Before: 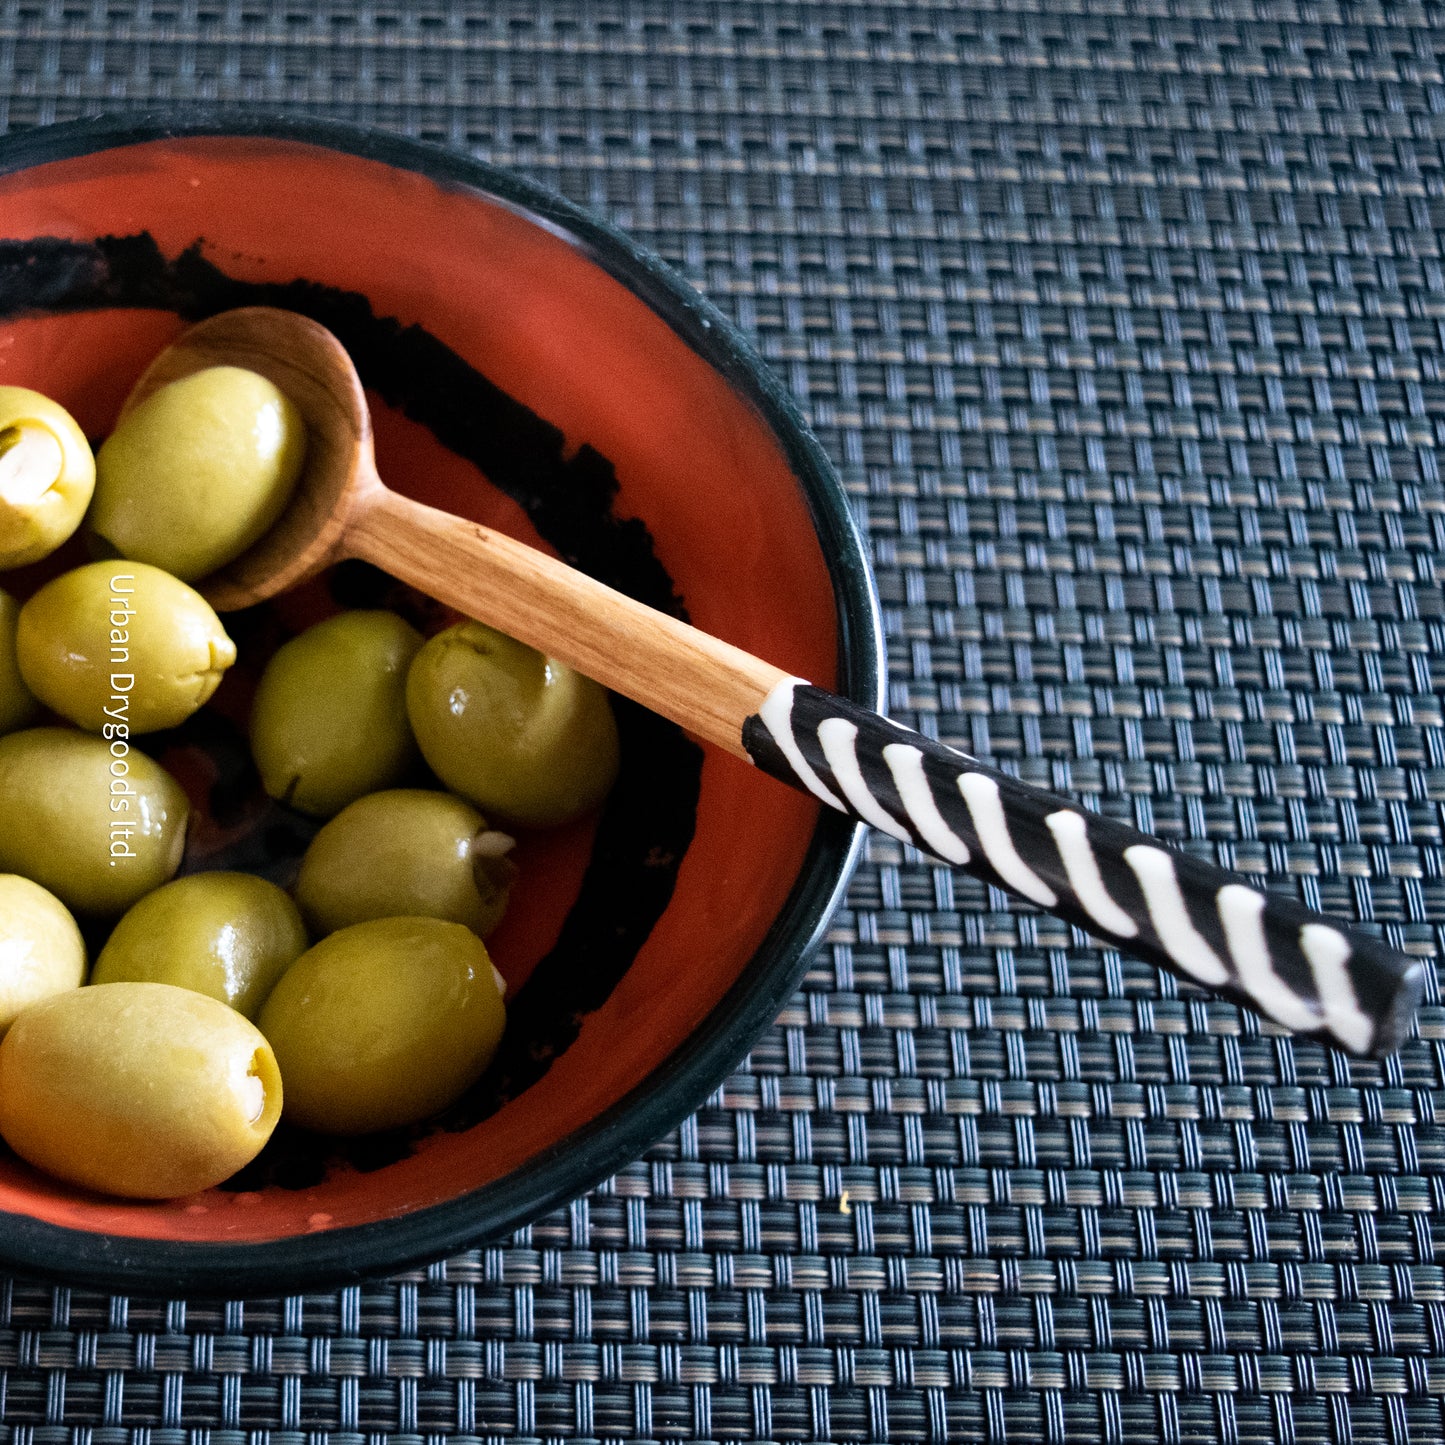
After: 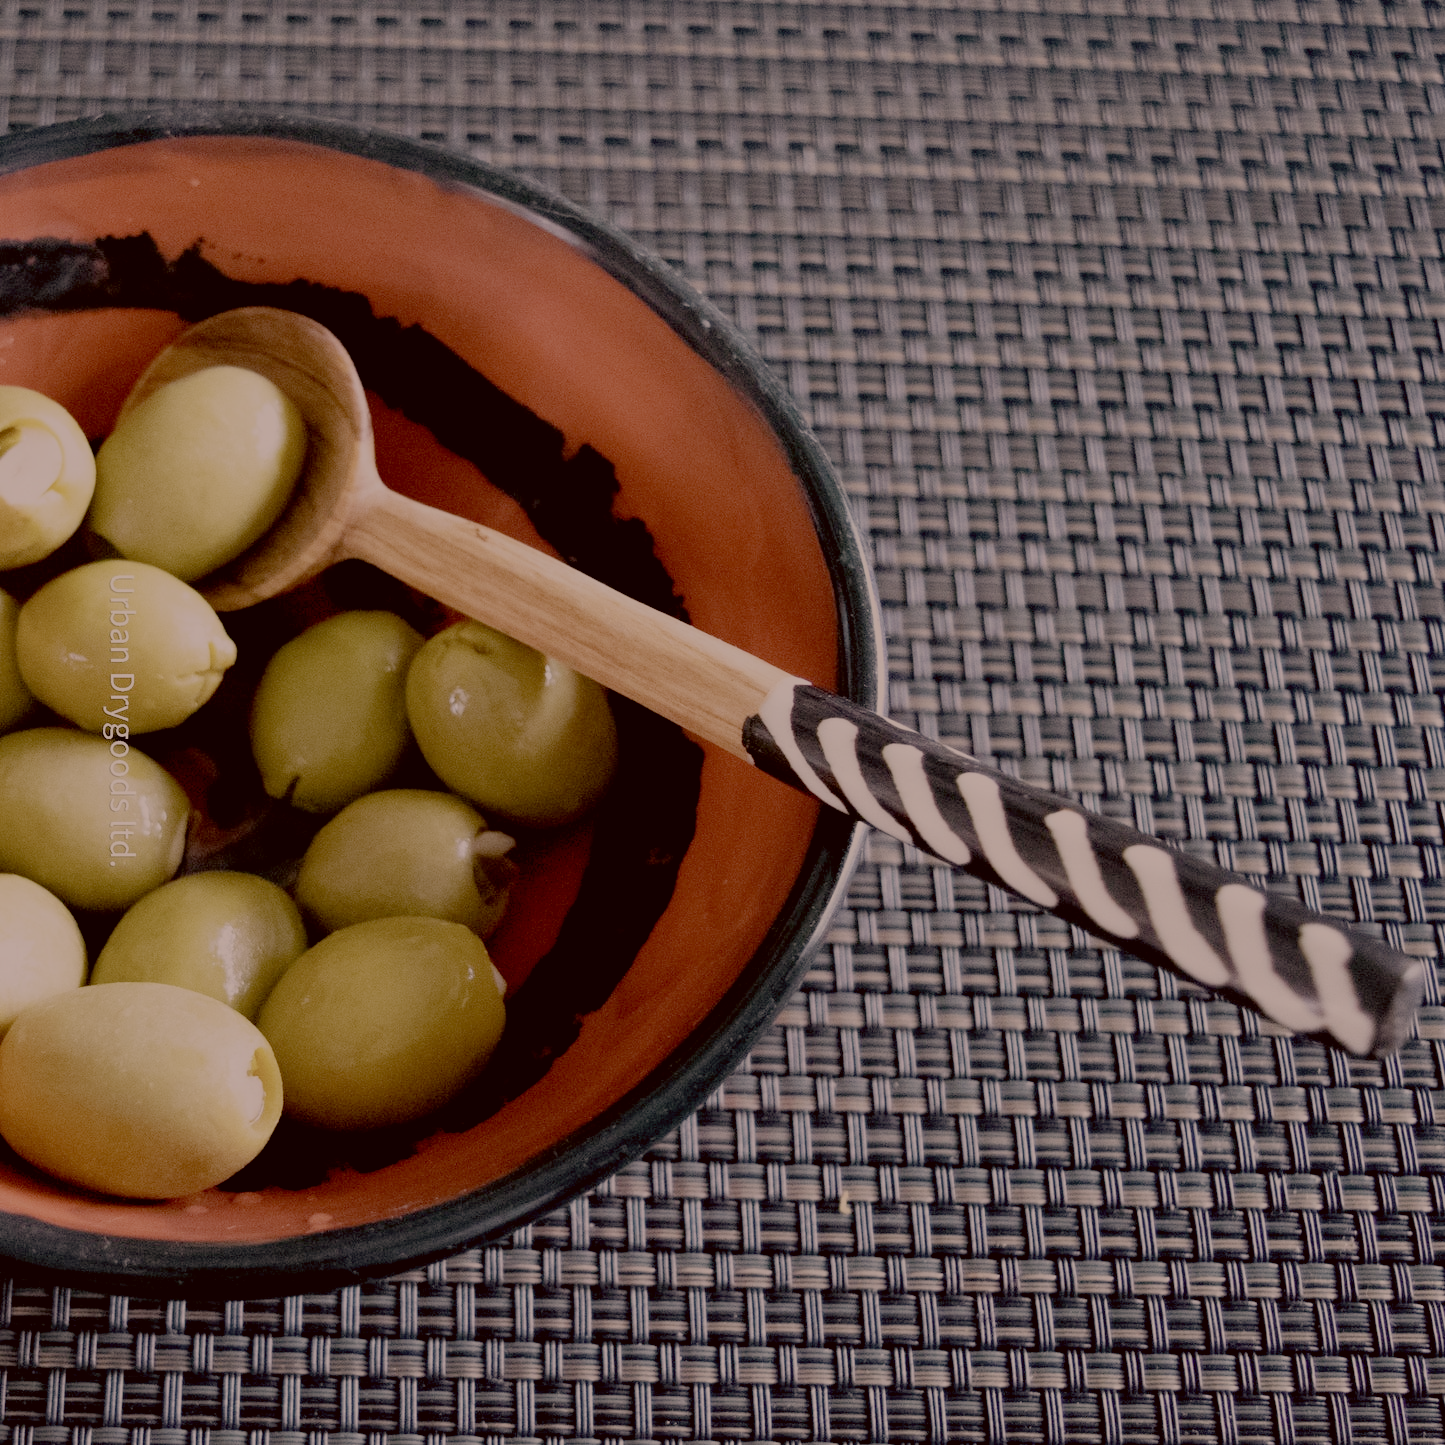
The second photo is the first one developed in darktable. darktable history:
filmic rgb: white relative exposure 8 EV, threshold 3 EV, structure ↔ texture 100%, target black luminance 0%, hardness 2.44, latitude 76.53%, contrast 0.562, shadows ↔ highlights balance 0%, preserve chrominance no, color science v4 (2020), iterations of high-quality reconstruction 10, type of noise poissonian, enable highlight reconstruction true
color correction: highlights a* 10.21, highlights b* 9.79, shadows a* 8.61, shadows b* 7.88, saturation 0.8
